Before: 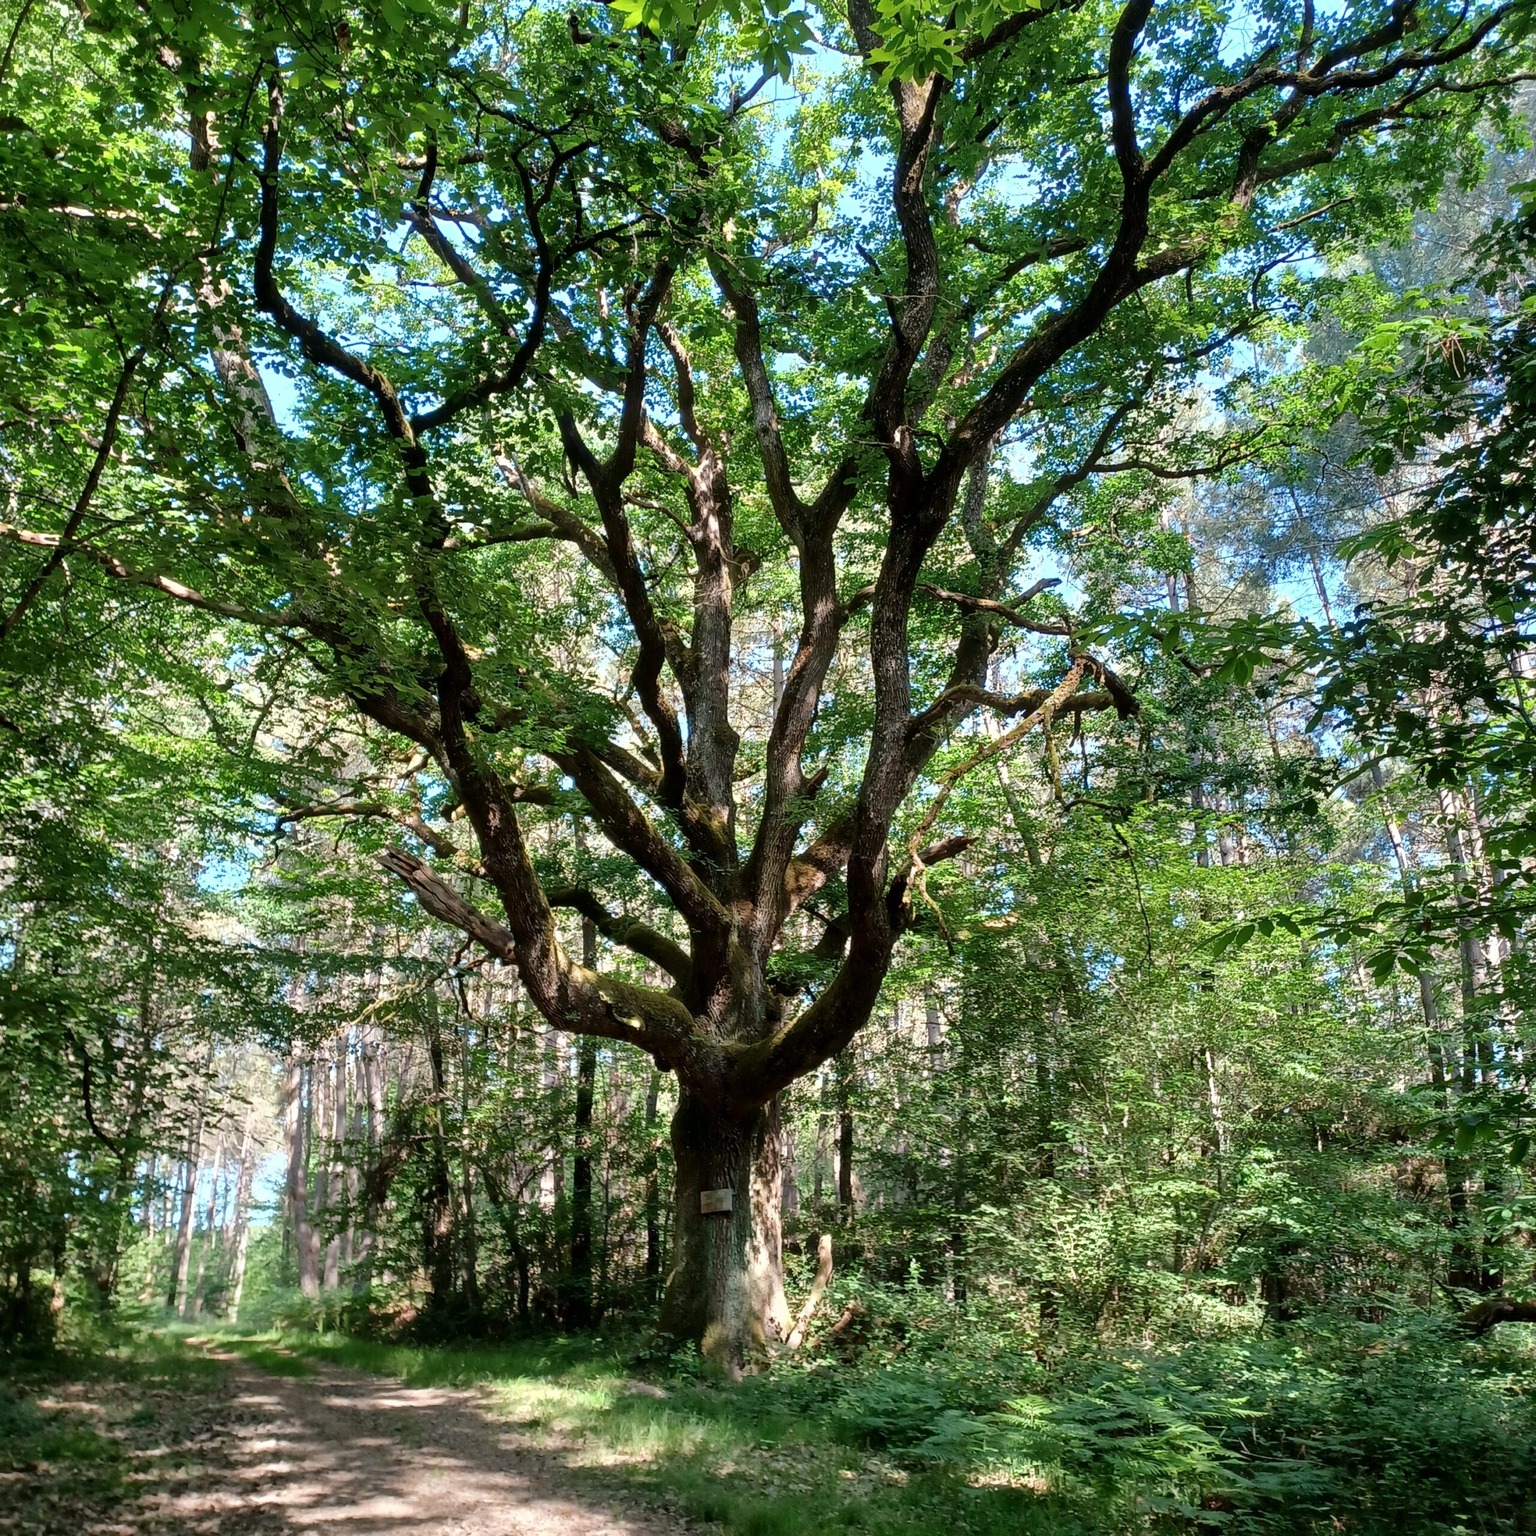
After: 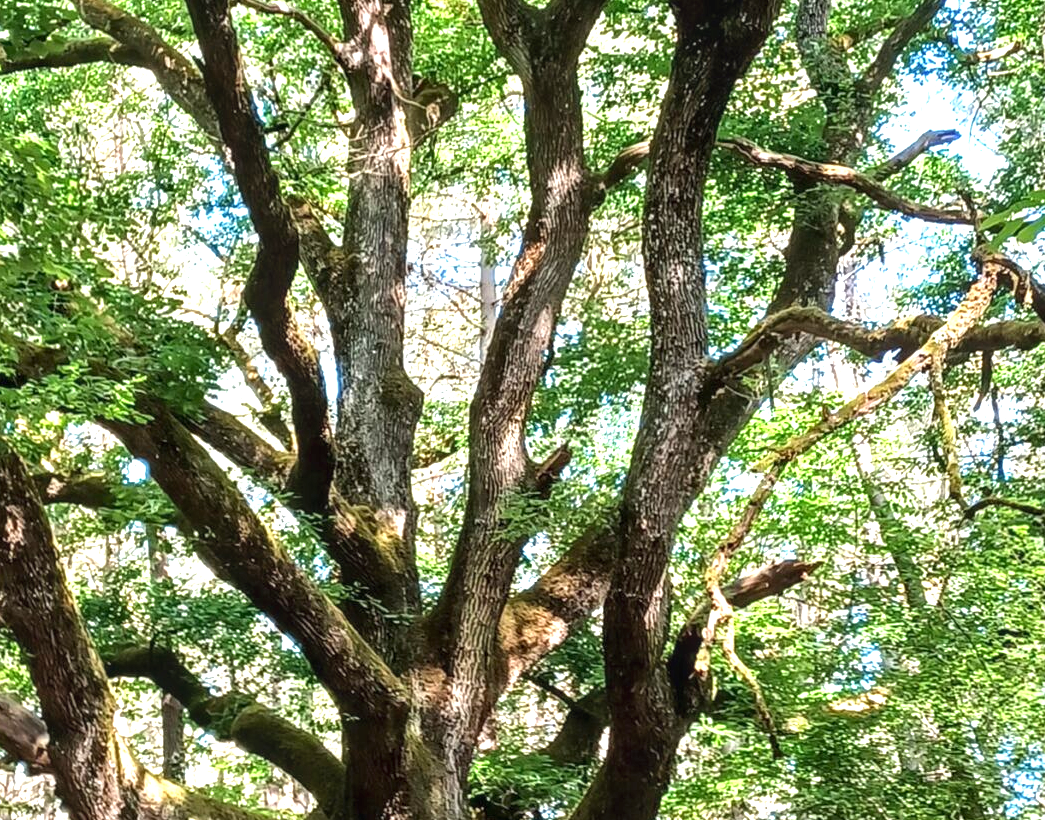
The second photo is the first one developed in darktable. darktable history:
crop: left 31.607%, top 32.609%, right 27.553%, bottom 35.324%
exposure: black level correction 0, exposure 1.2 EV, compensate exposure bias true, compensate highlight preservation false
local contrast: on, module defaults
